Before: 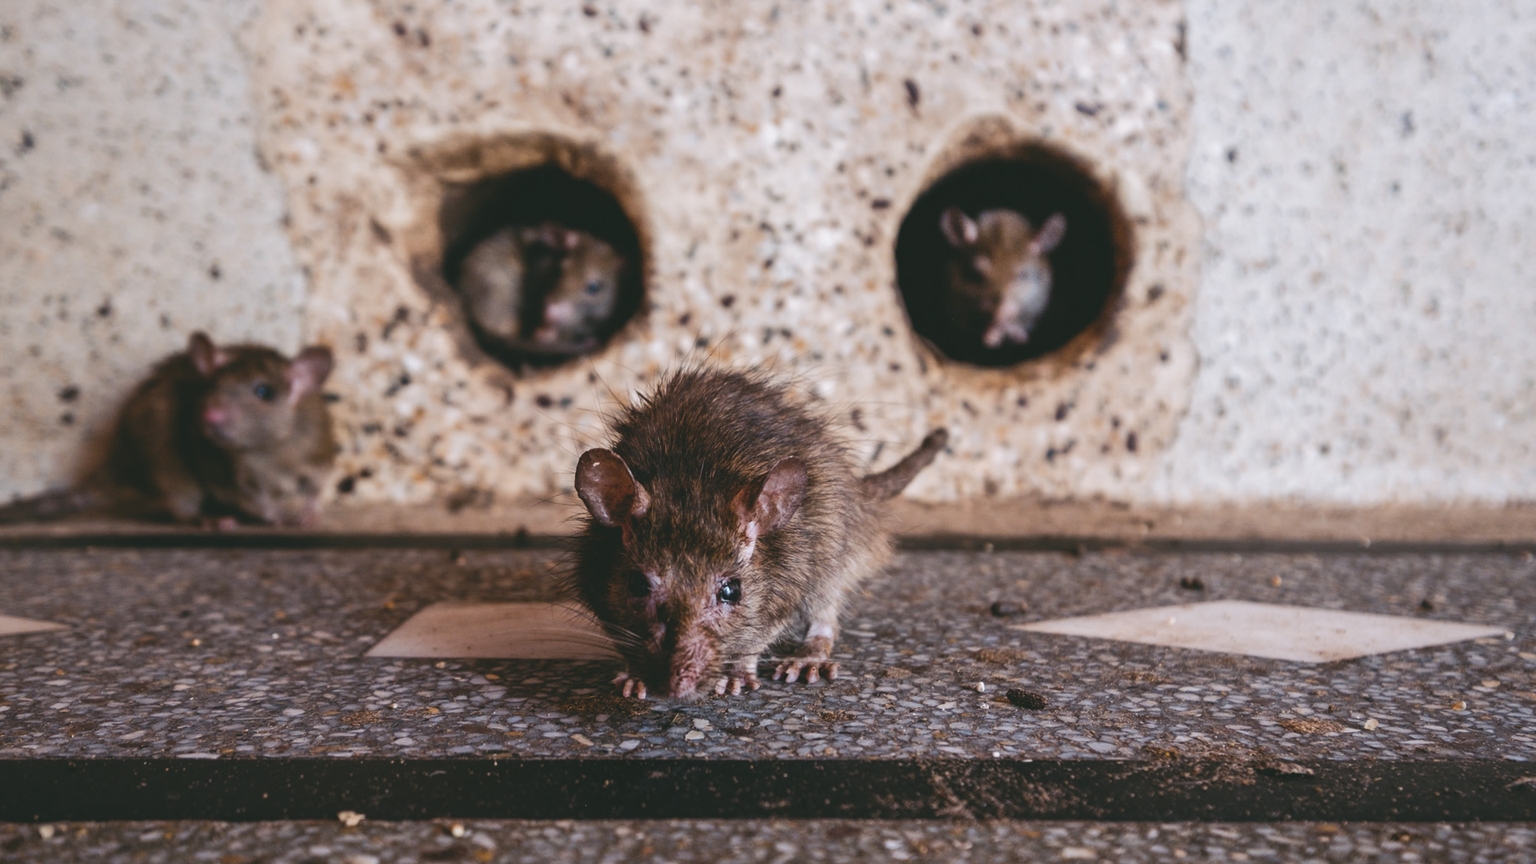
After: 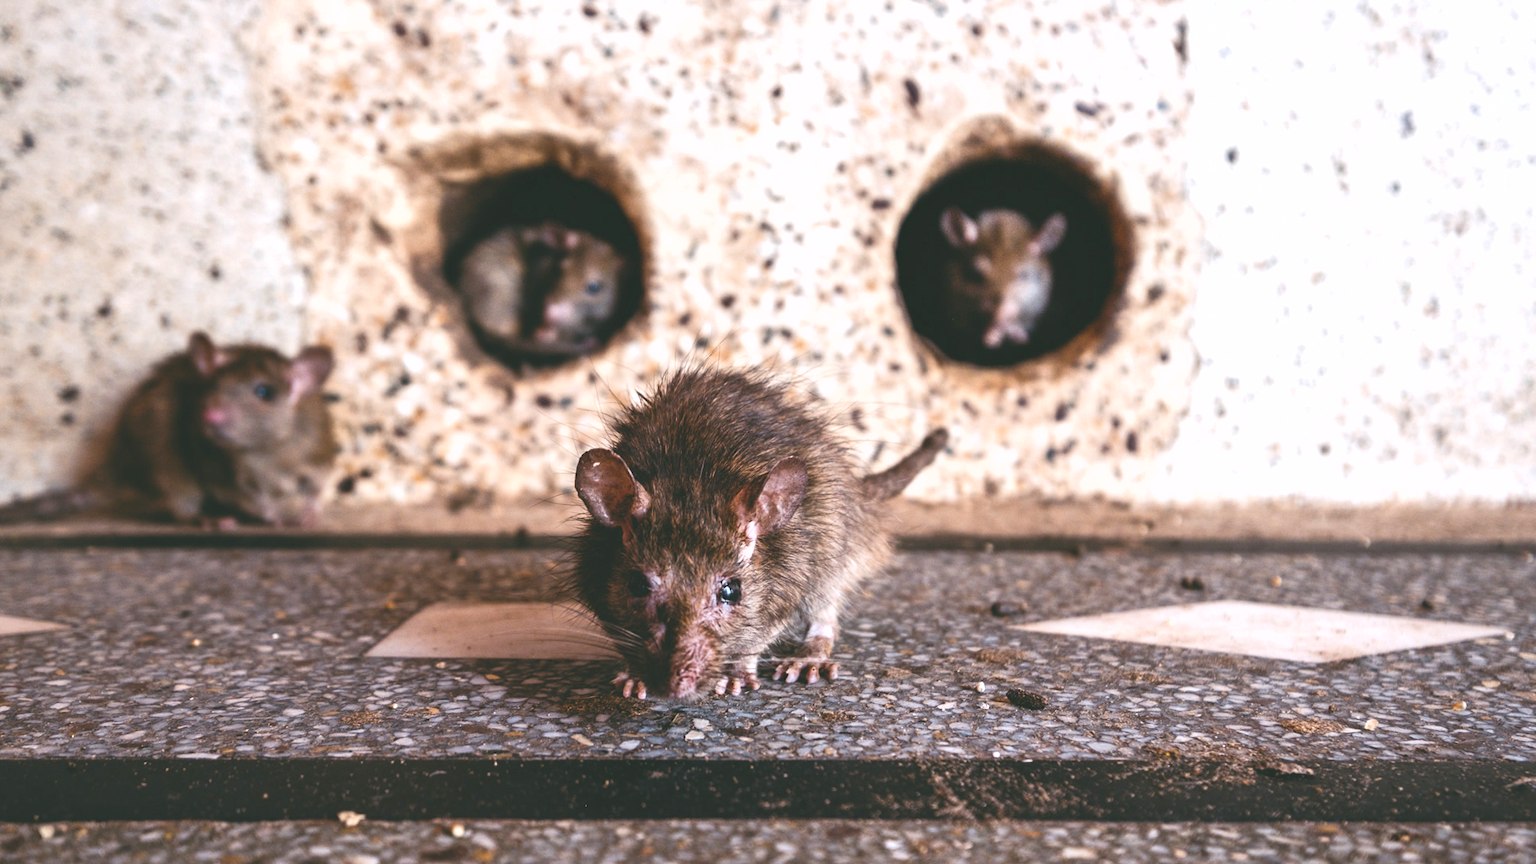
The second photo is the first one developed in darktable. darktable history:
shadows and highlights: radius 125.46, shadows 30.51, highlights -30.51, low approximation 0.01, soften with gaussian
exposure: exposure 0.781 EV, compensate highlight preservation false
